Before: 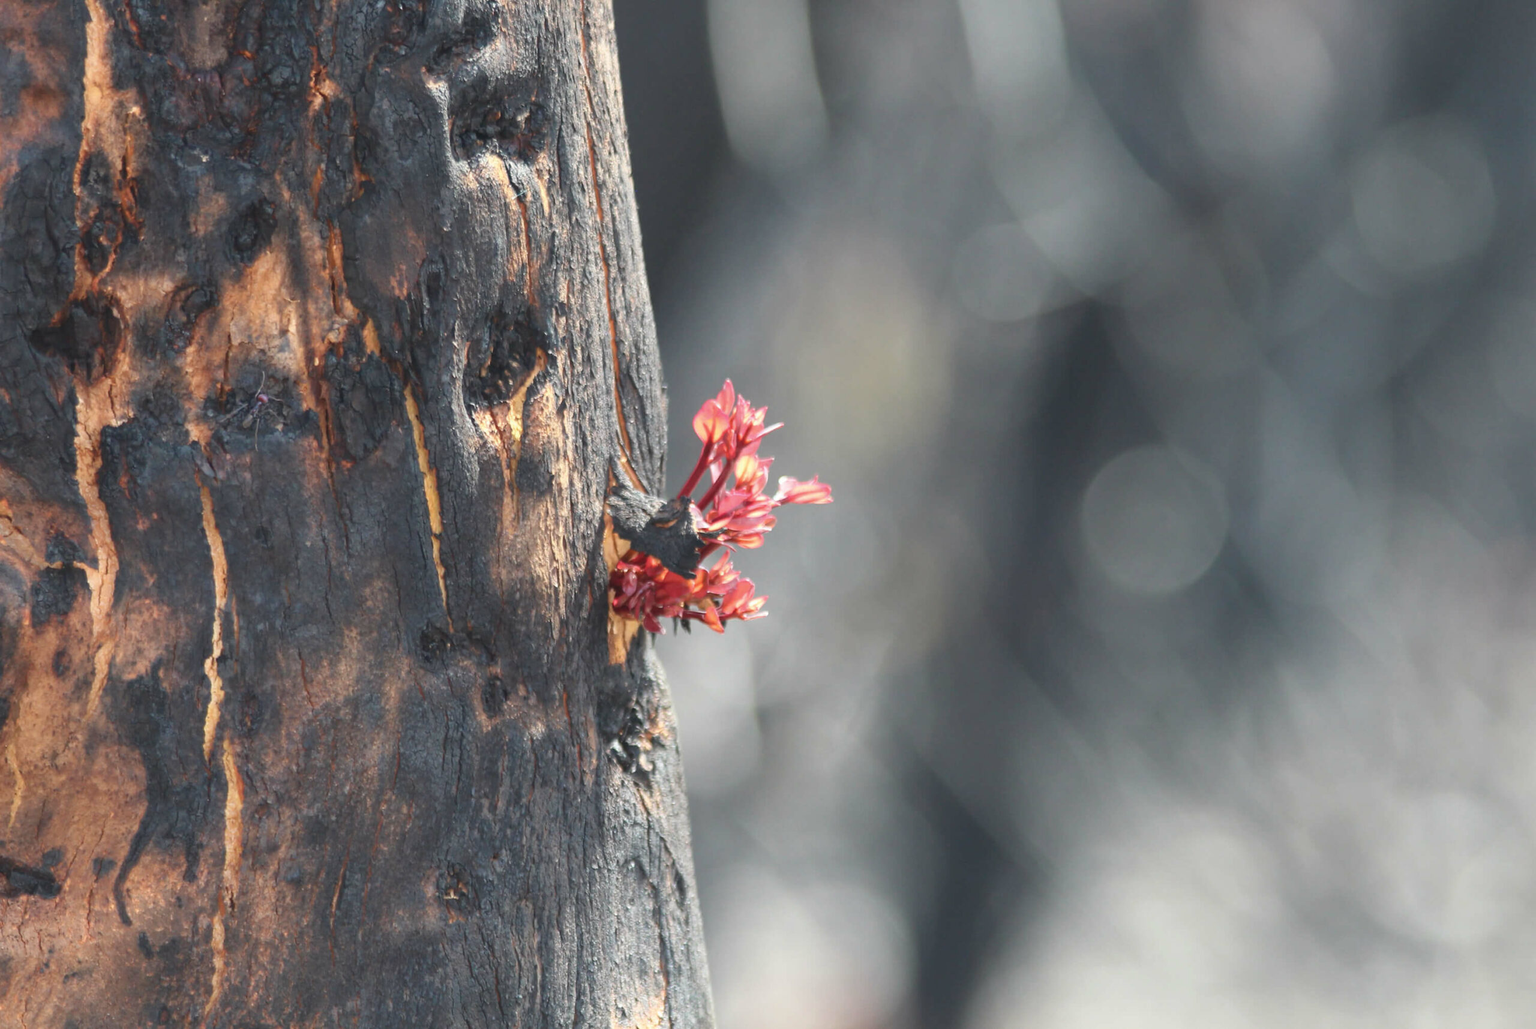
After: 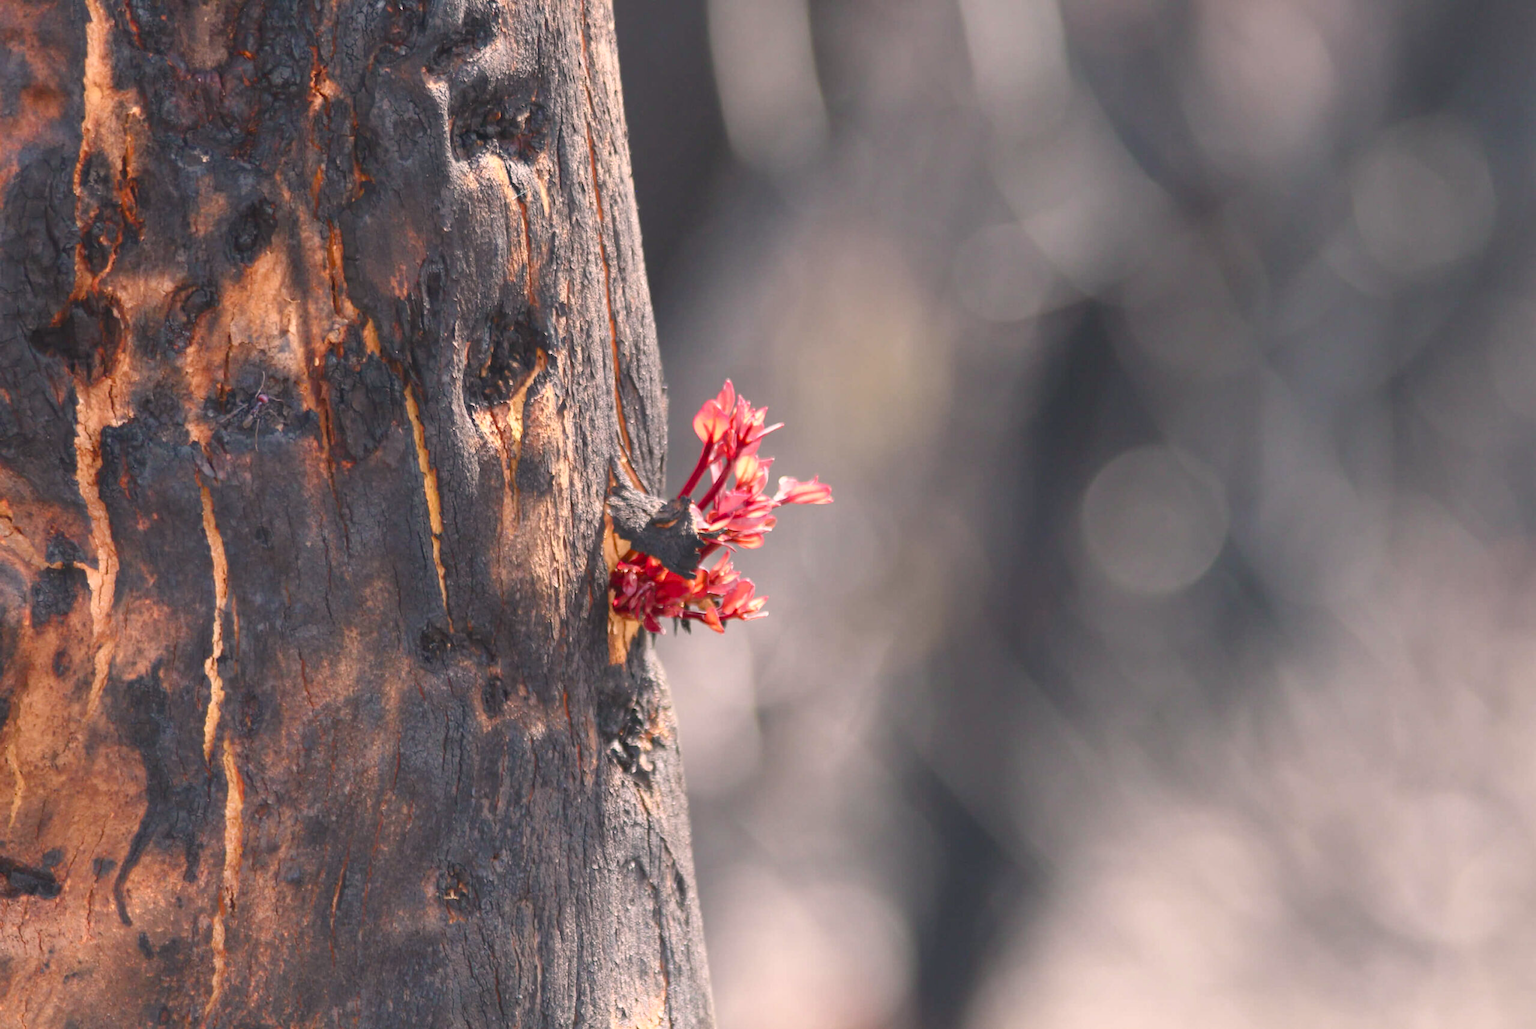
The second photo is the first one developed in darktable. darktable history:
exposure: compensate exposure bias true, compensate highlight preservation false
color correction: highlights a* 12.23, highlights b* 5.41
color balance rgb: perceptual saturation grading › global saturation 20%, perceptual saturation grading › highlights -25%, perceptual saturation grading › shadows 25%
